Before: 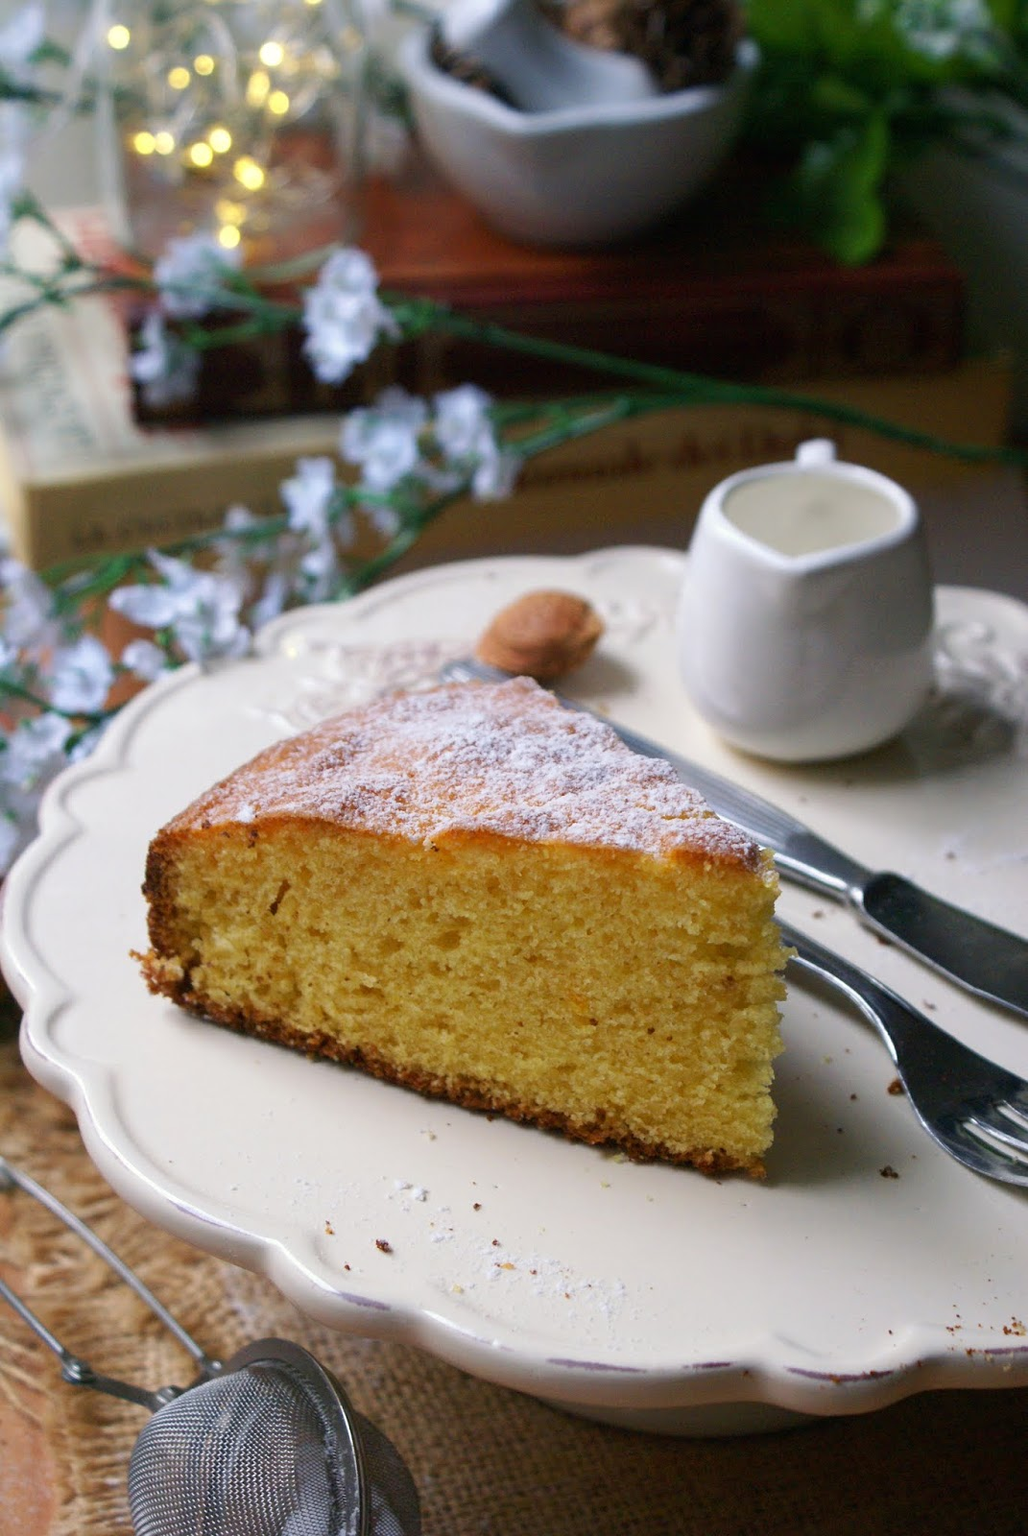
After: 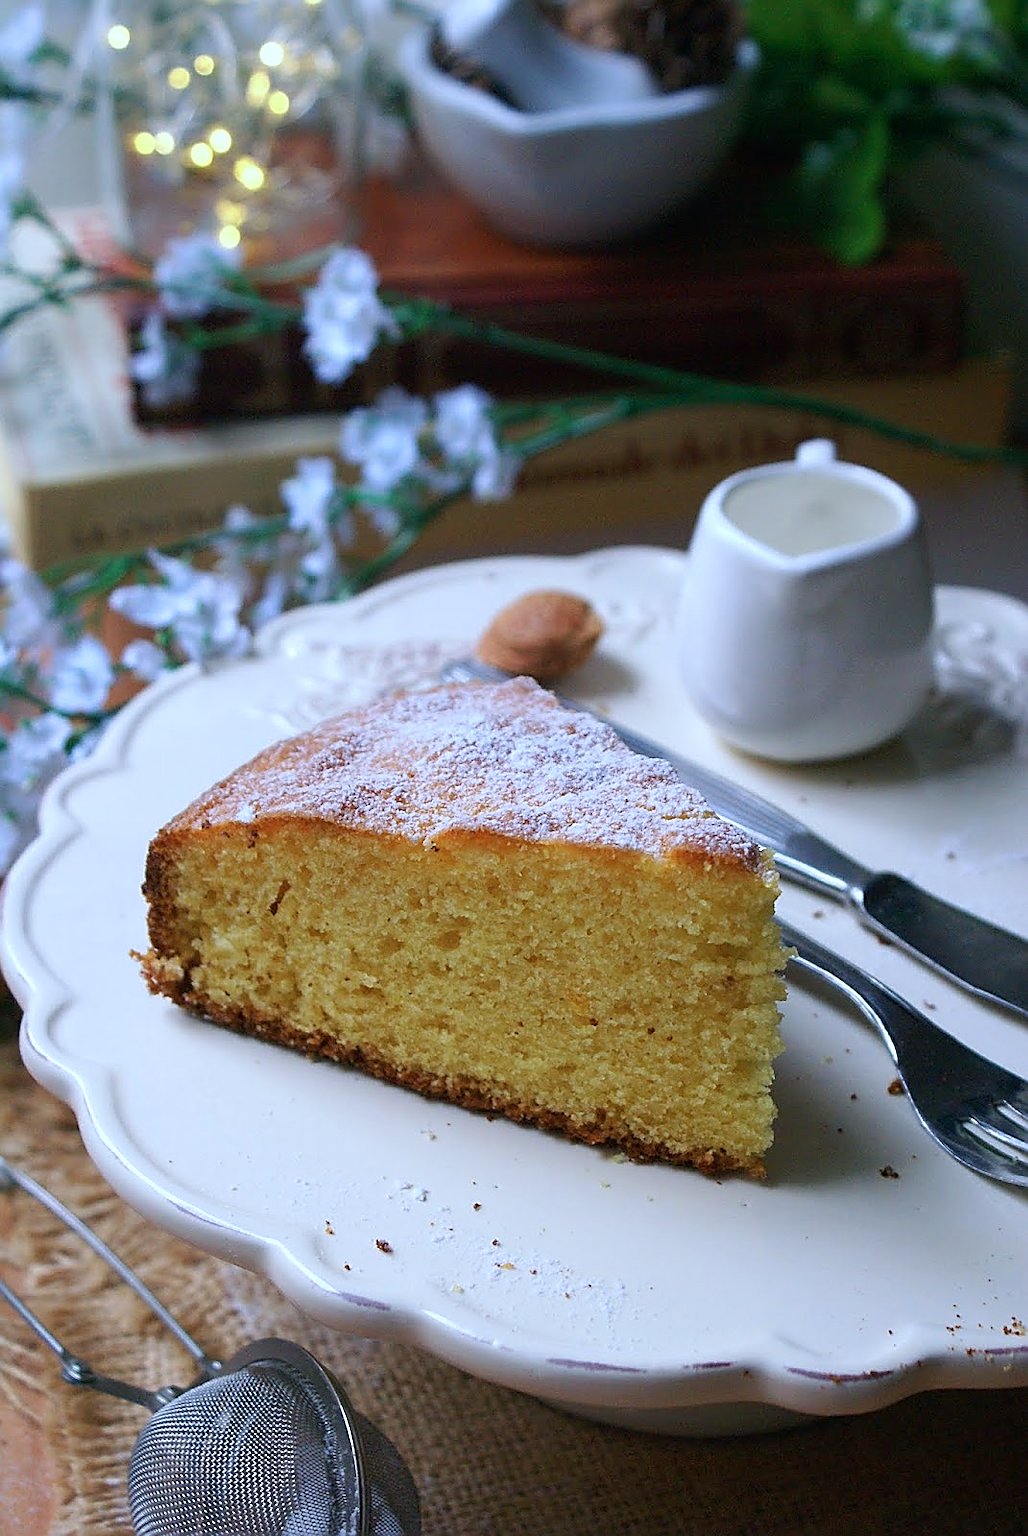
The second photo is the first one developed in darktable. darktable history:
sharpen: radius 1.4, amount 1.25, threshold 0.7
color calibration: illuminant as shot in camera, x 0.378, y 0.381, temperature 4093.13 K, saturation algorithm version 1 (2020)
